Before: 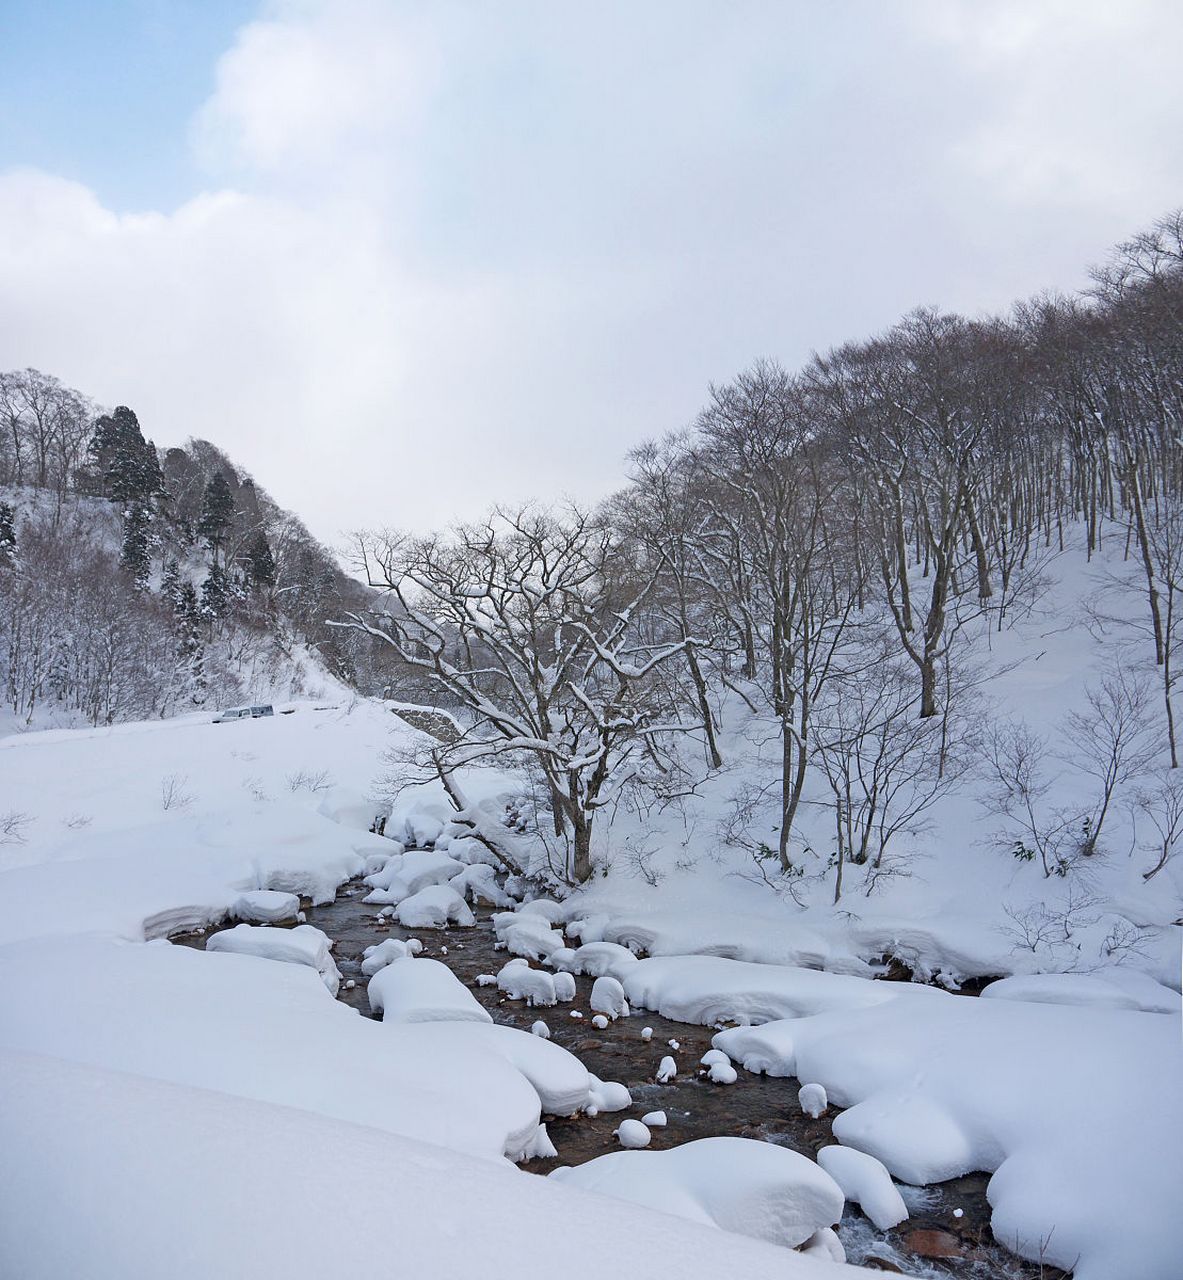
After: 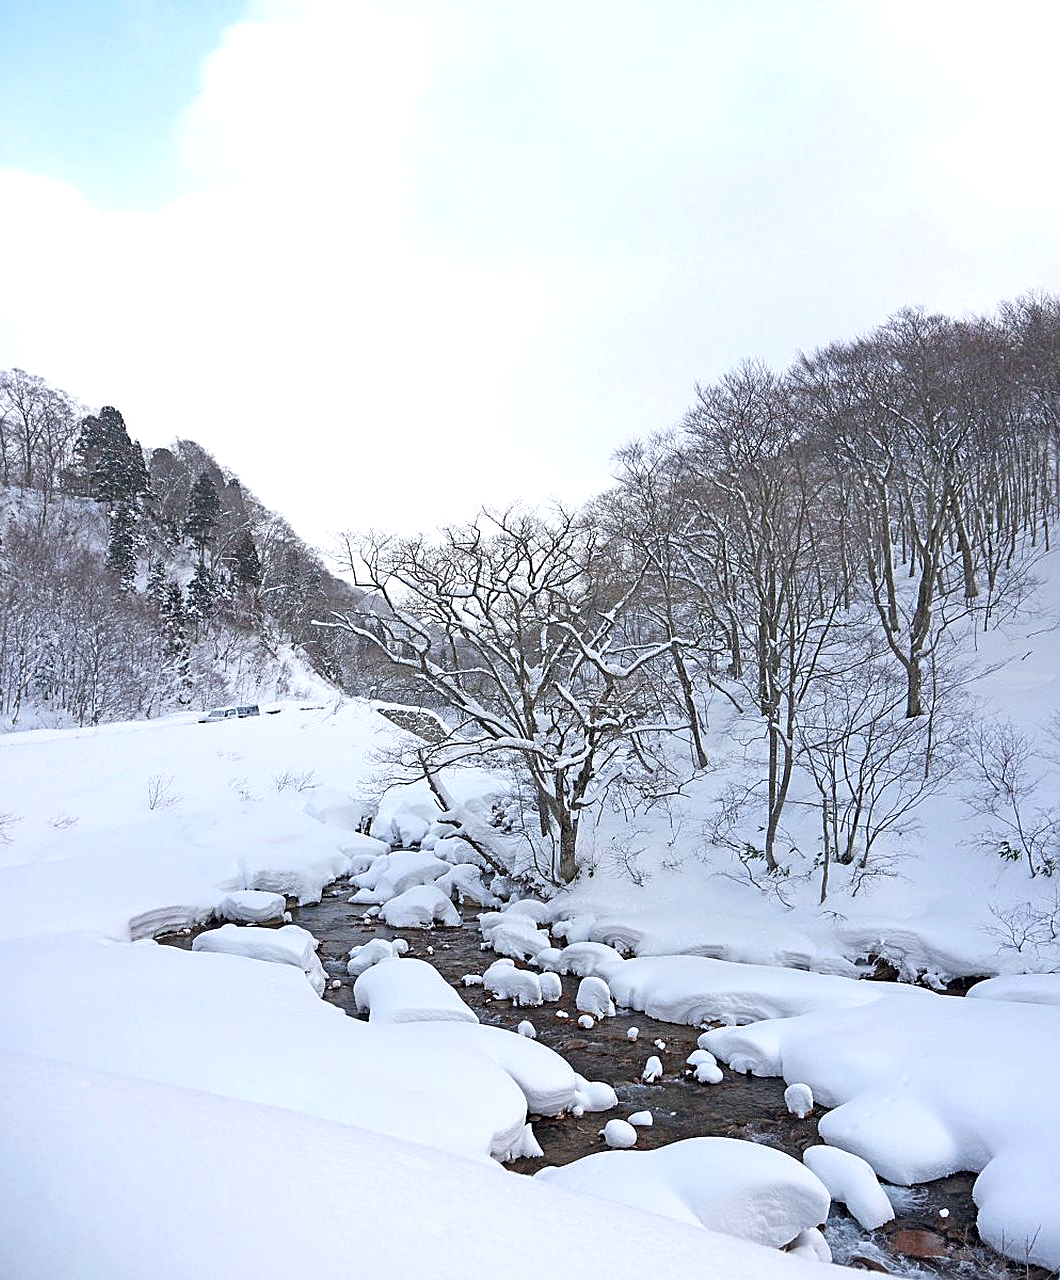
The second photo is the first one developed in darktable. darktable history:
sharpen: on, module defaults
base curve: preserve colors none
exposure: exposure 0.514 EV, compensate highlight preservation false
crop and rotate: left 1.21%, right 9.119%
